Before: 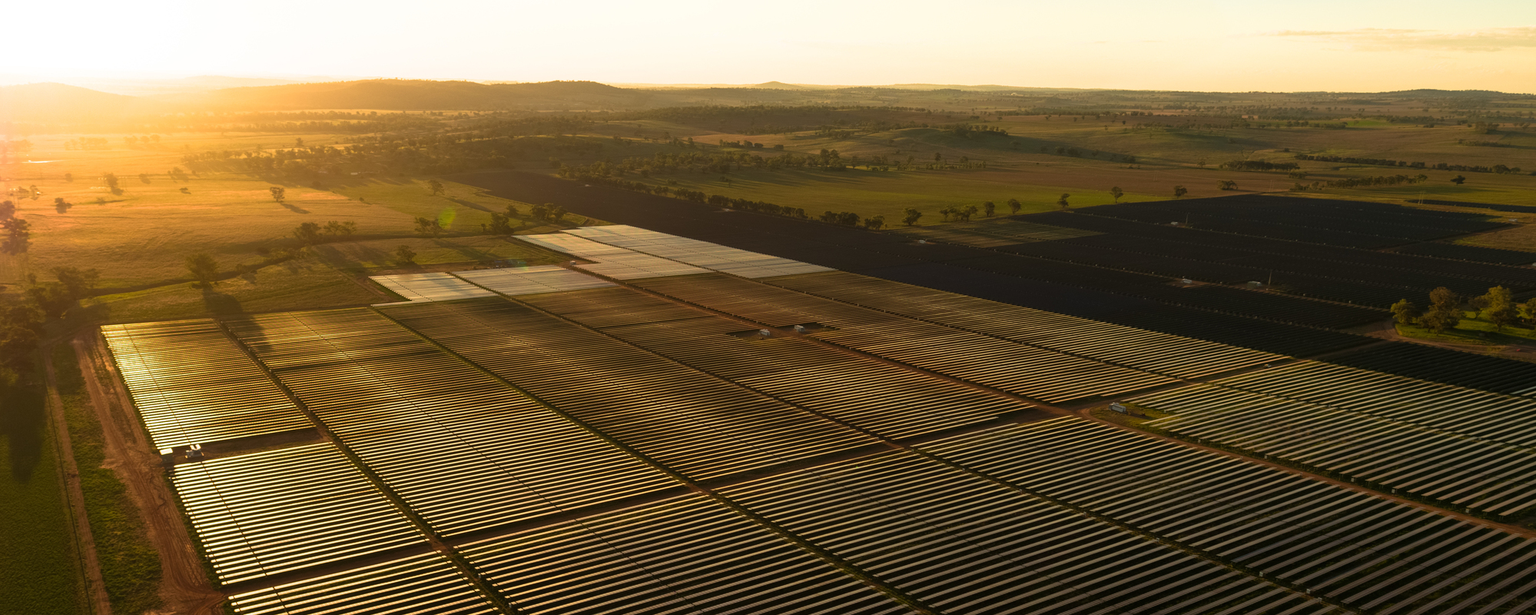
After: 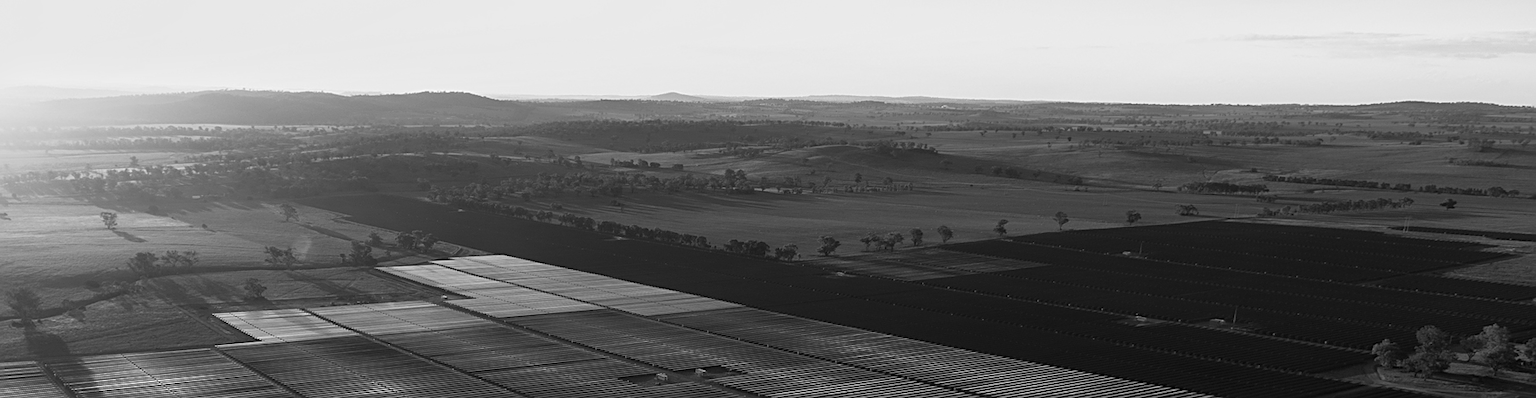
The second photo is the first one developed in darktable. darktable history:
monochrome: a 26.22, b 42.67, size 0.8
sharpen: on, module defaults
crop and rotate: left 11.812%, bottom 42.776%
